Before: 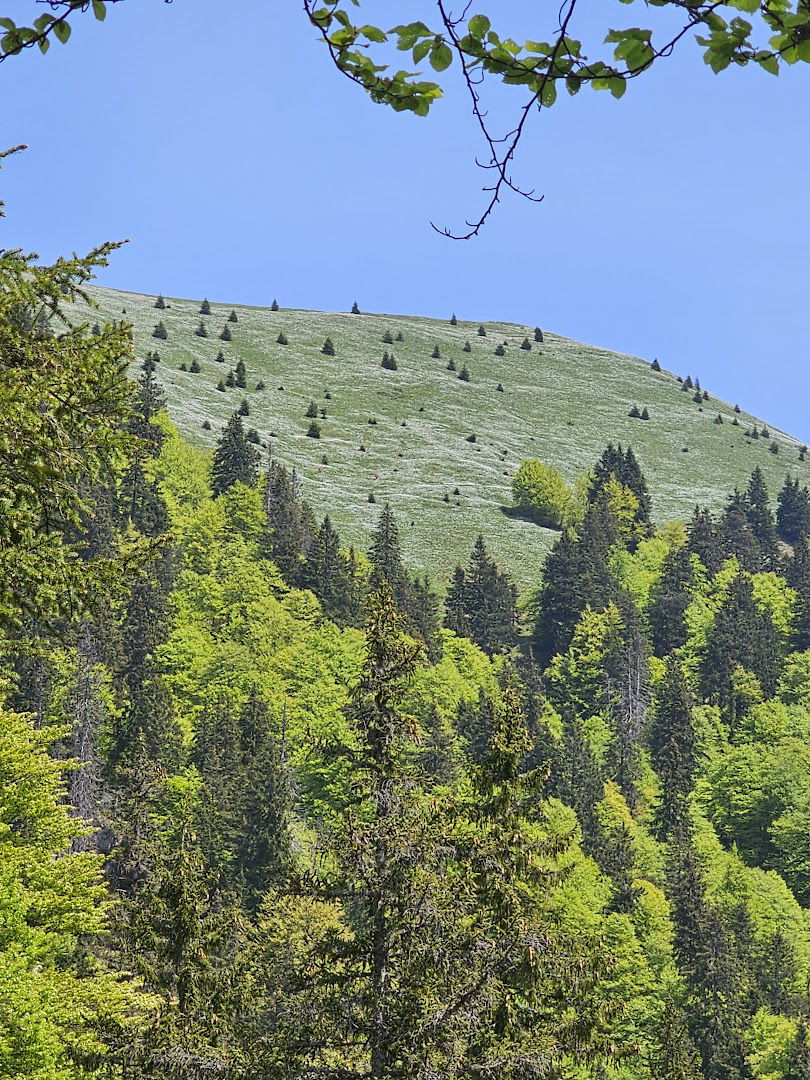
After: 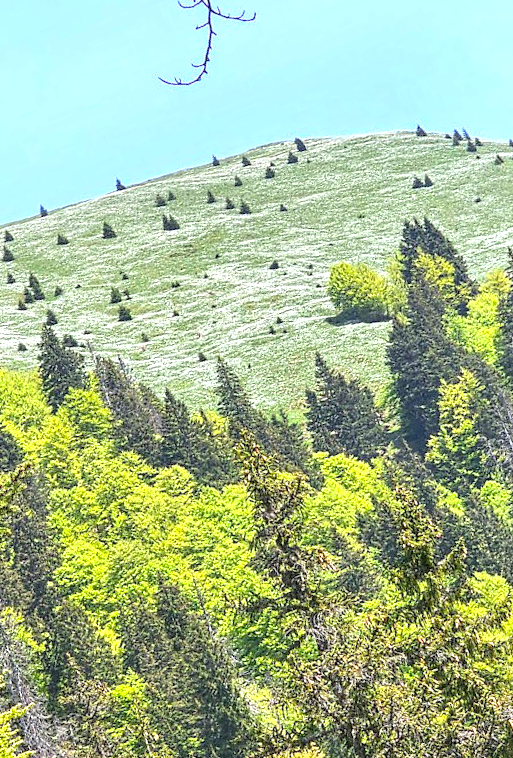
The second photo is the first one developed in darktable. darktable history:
exposure: exposure 1 EV, compensate exposure bias true, compensate highlight preservation false
crop and rotate: angle 20.81°, left 6.954%, right 3.762%, bottom 1.076%
local contrast: on, module defaults
